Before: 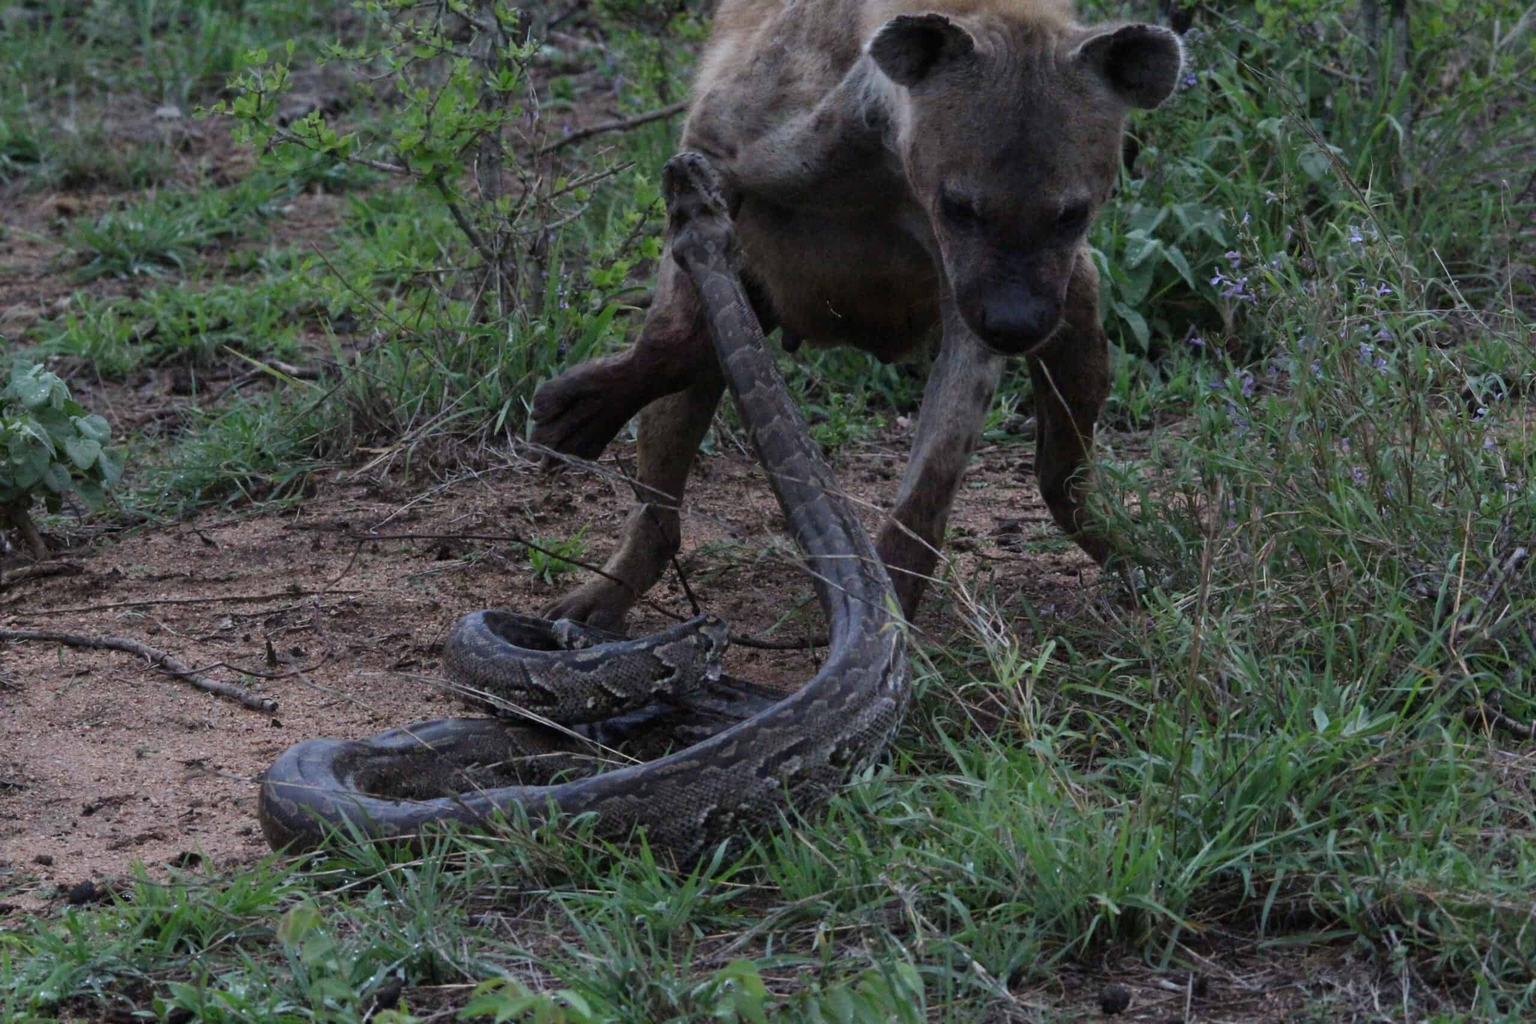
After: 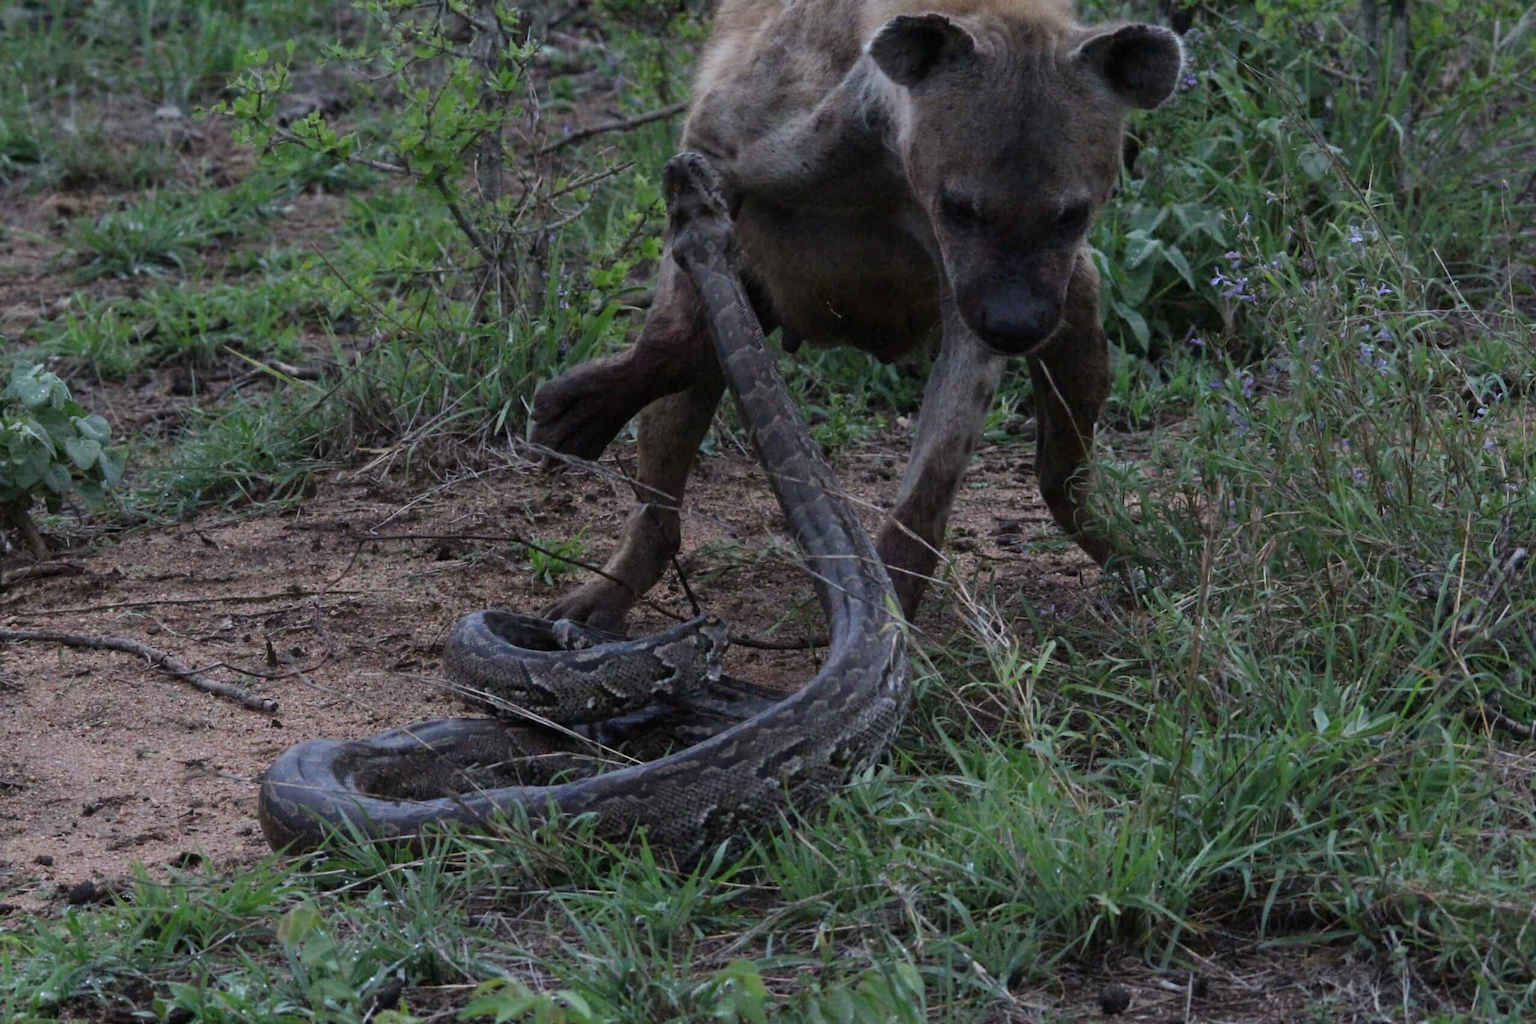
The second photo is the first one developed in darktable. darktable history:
color balance rgb: linear chroma grading › shadows -3%, linear chroma grading › highlights -4%
